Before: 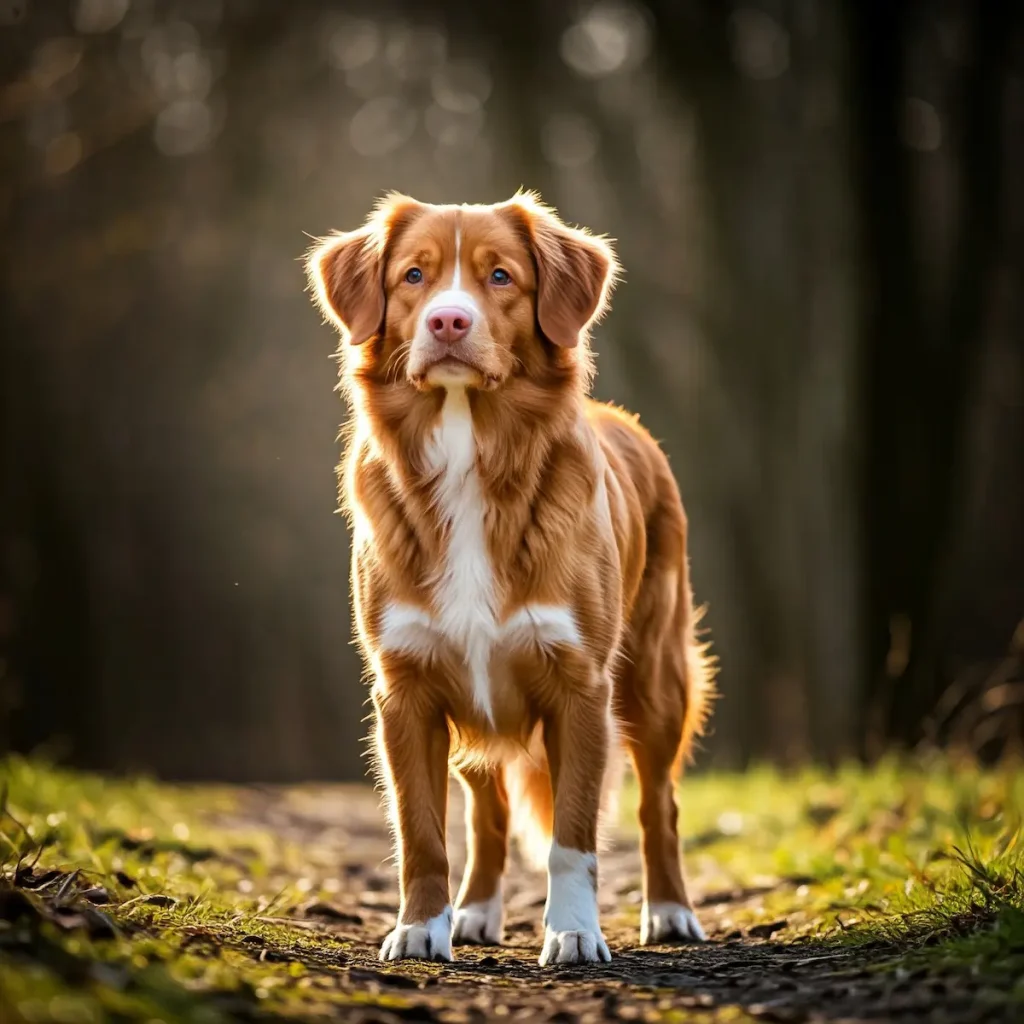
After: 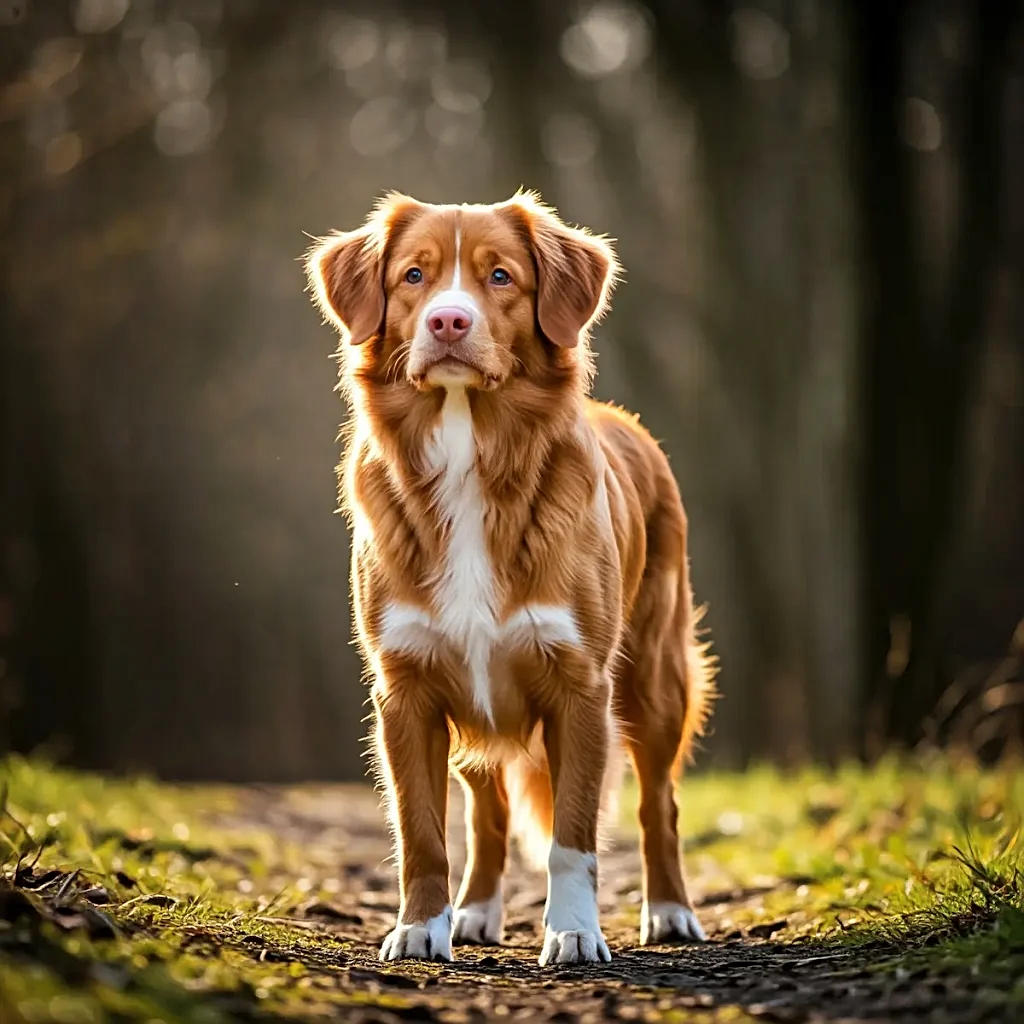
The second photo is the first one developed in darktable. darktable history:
sharpen: on, module defaults
shadows and highlights: shadows 40, highlights -54, highlights color adjustment 46%, low approximation 0.01, soften with gaussian
